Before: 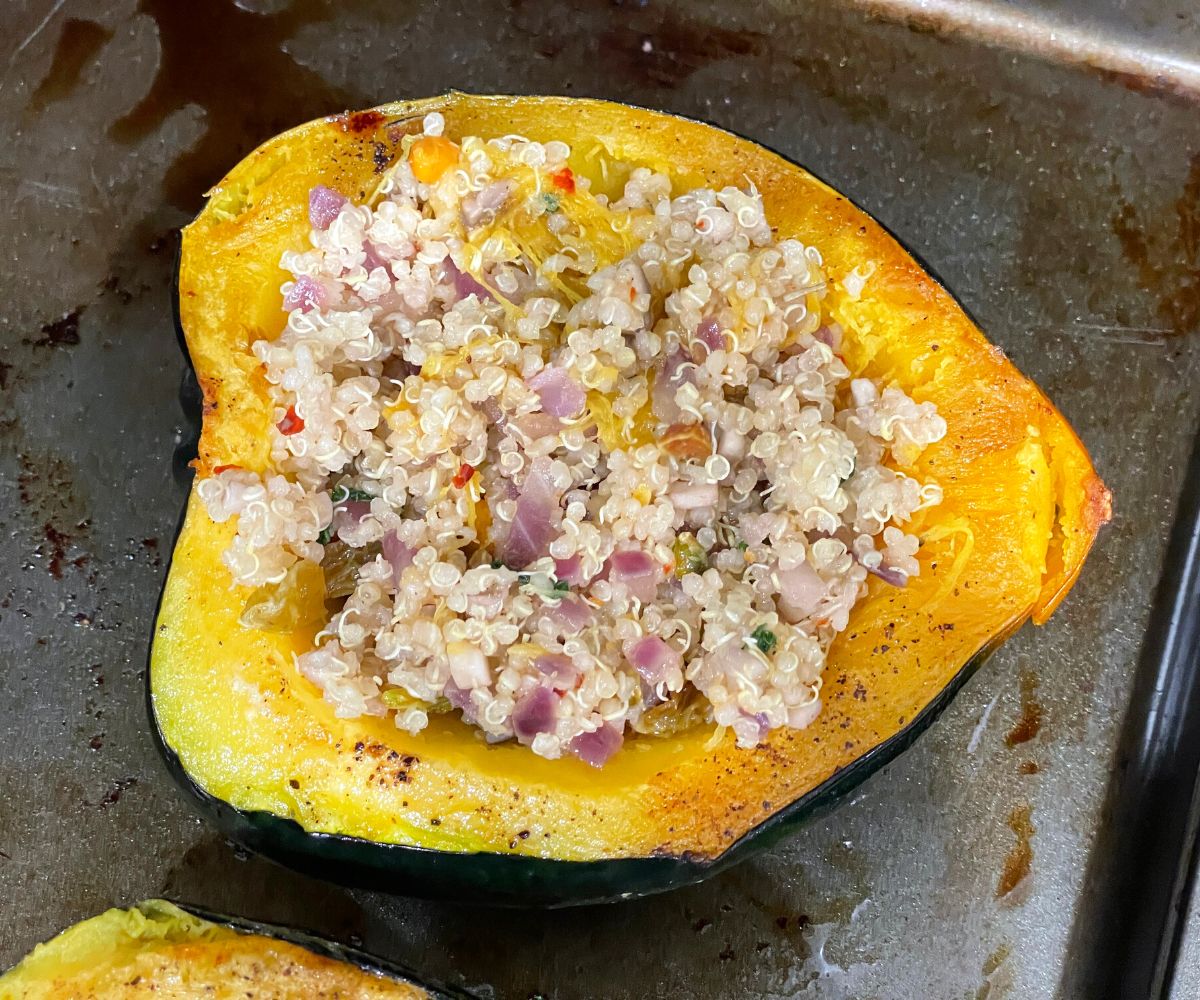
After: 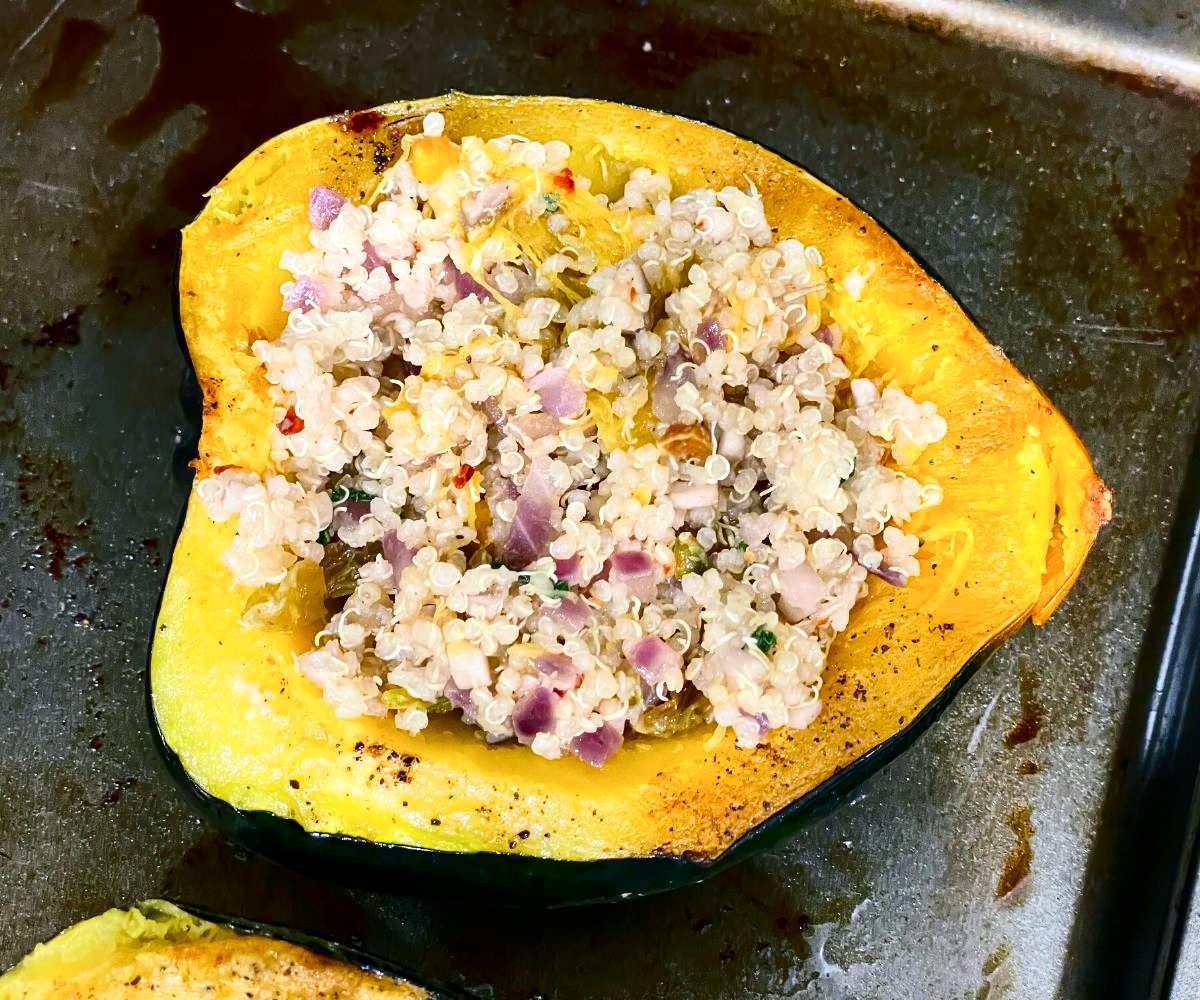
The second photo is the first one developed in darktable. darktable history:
contrast brightness saturation: contrast 0.299
color balance rgb: shadows lift › luminance -7.683%, shadows lift › chroma 2.297%, shadows lift › hue 165.39°, perceptual saturation grading › global saturation 20%, perceptual saturation grading › highlights -24.98%, perceptual saturation grading › shadows 24.982%, global vibrance 20%
